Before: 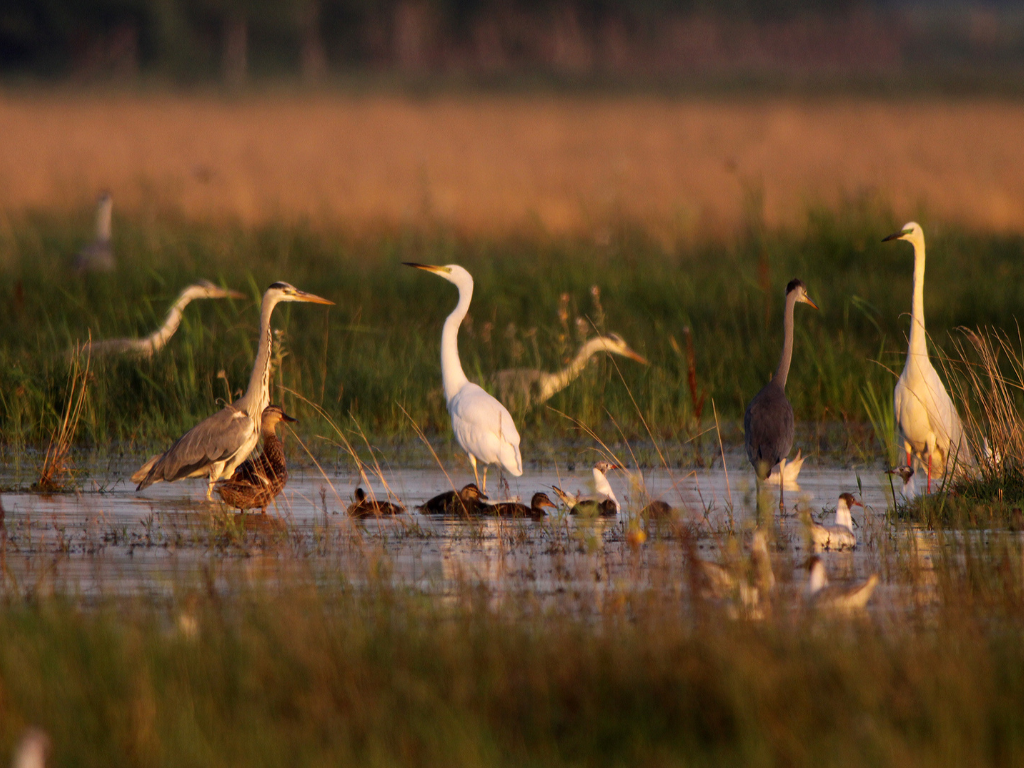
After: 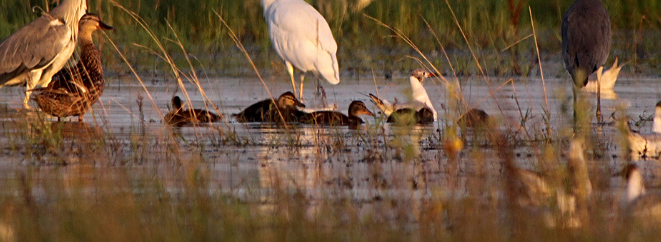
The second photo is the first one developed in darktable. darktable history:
sharpen: on, module defaults
crop: left 17.968%, top 51.123%, right 17.388%, bottom 16.79%
exposure: compensate exposure bias true, compensate highlight preservation false
